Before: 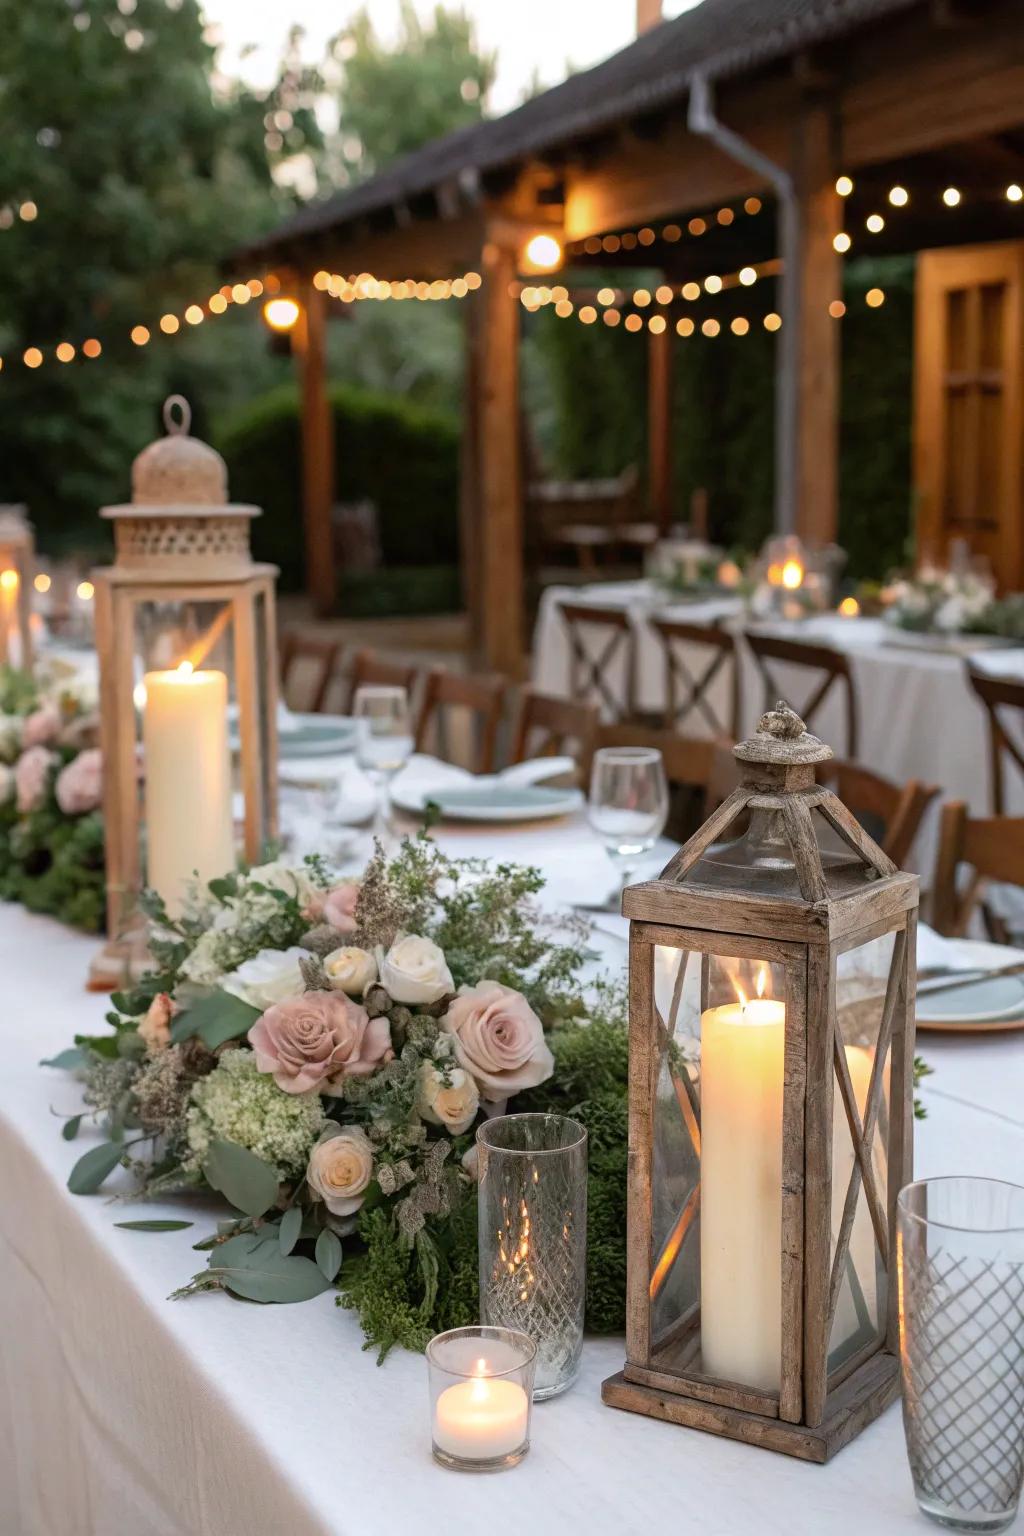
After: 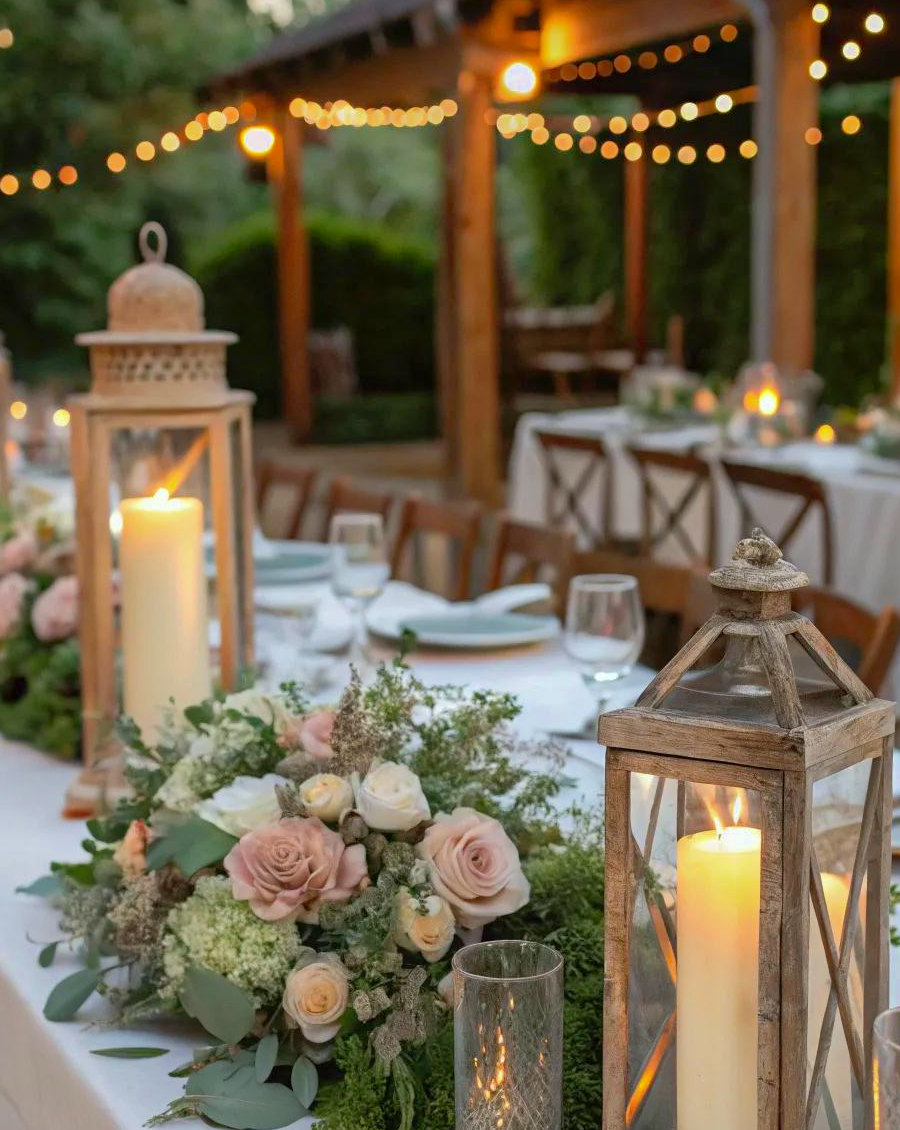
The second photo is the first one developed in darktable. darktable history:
color zones: curves: ch0 [(0, 0.613) (0.01, 0.613) (0.245, 0.448) (0.498, 0.529) (0.642, 0.665) (0.879, 0.777) (0.99, 0.613)]; ch1 [(0, 0) (0.143, 0) (0.286, 0) (0.429, 0) (0.571, 0) (0.714, 0) (0.857, 0)], mix -121.96%
white balance: red 0.978, blue 0.999
shadows and highlights: on, module defaults
crop and rotate: left 2.425%, top 11.305%, right 9.6%, bottom 15.08%
